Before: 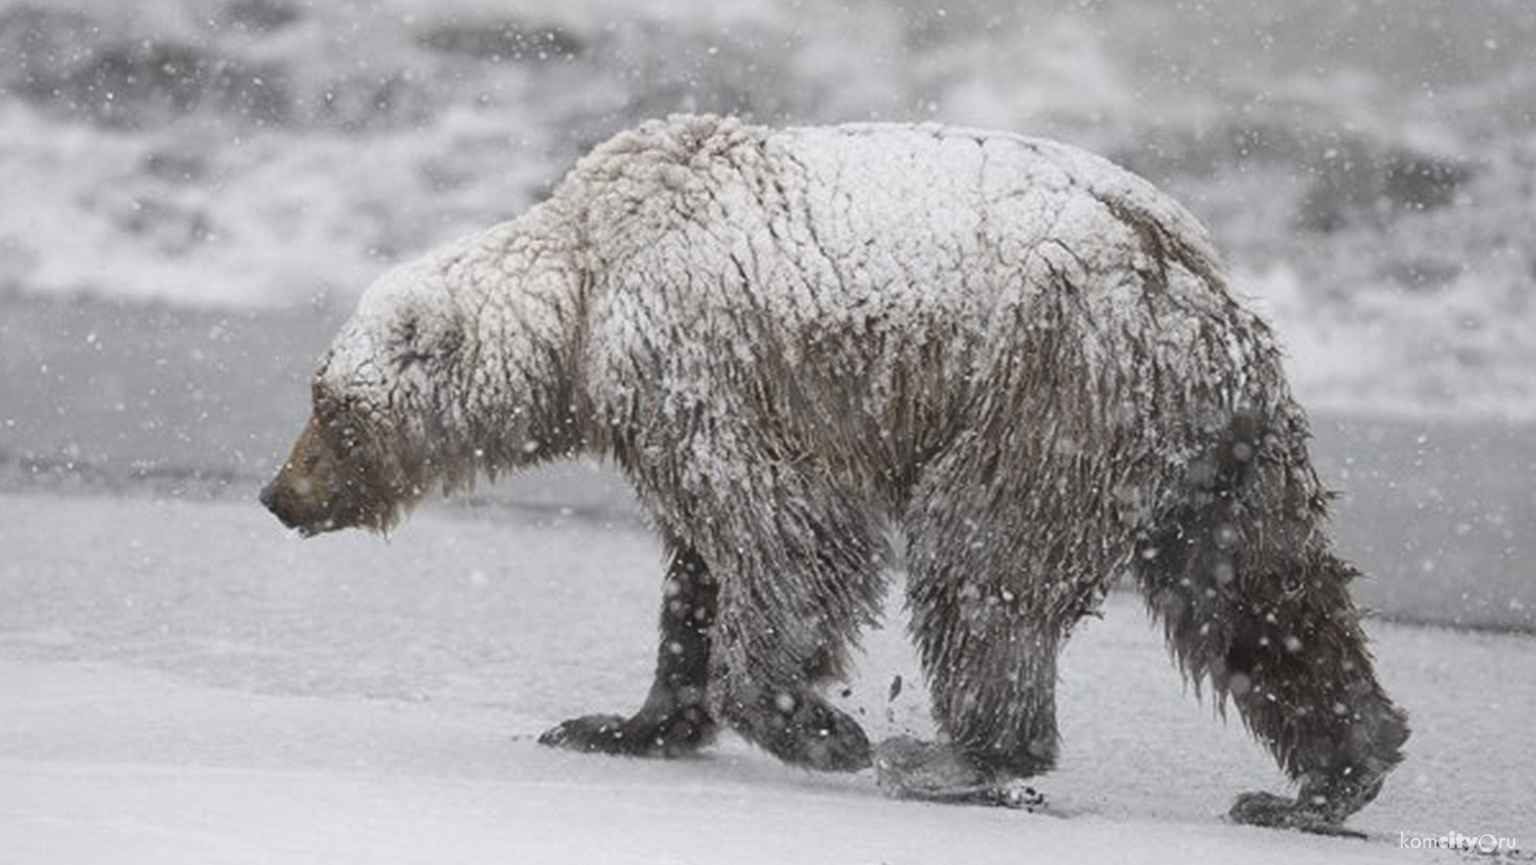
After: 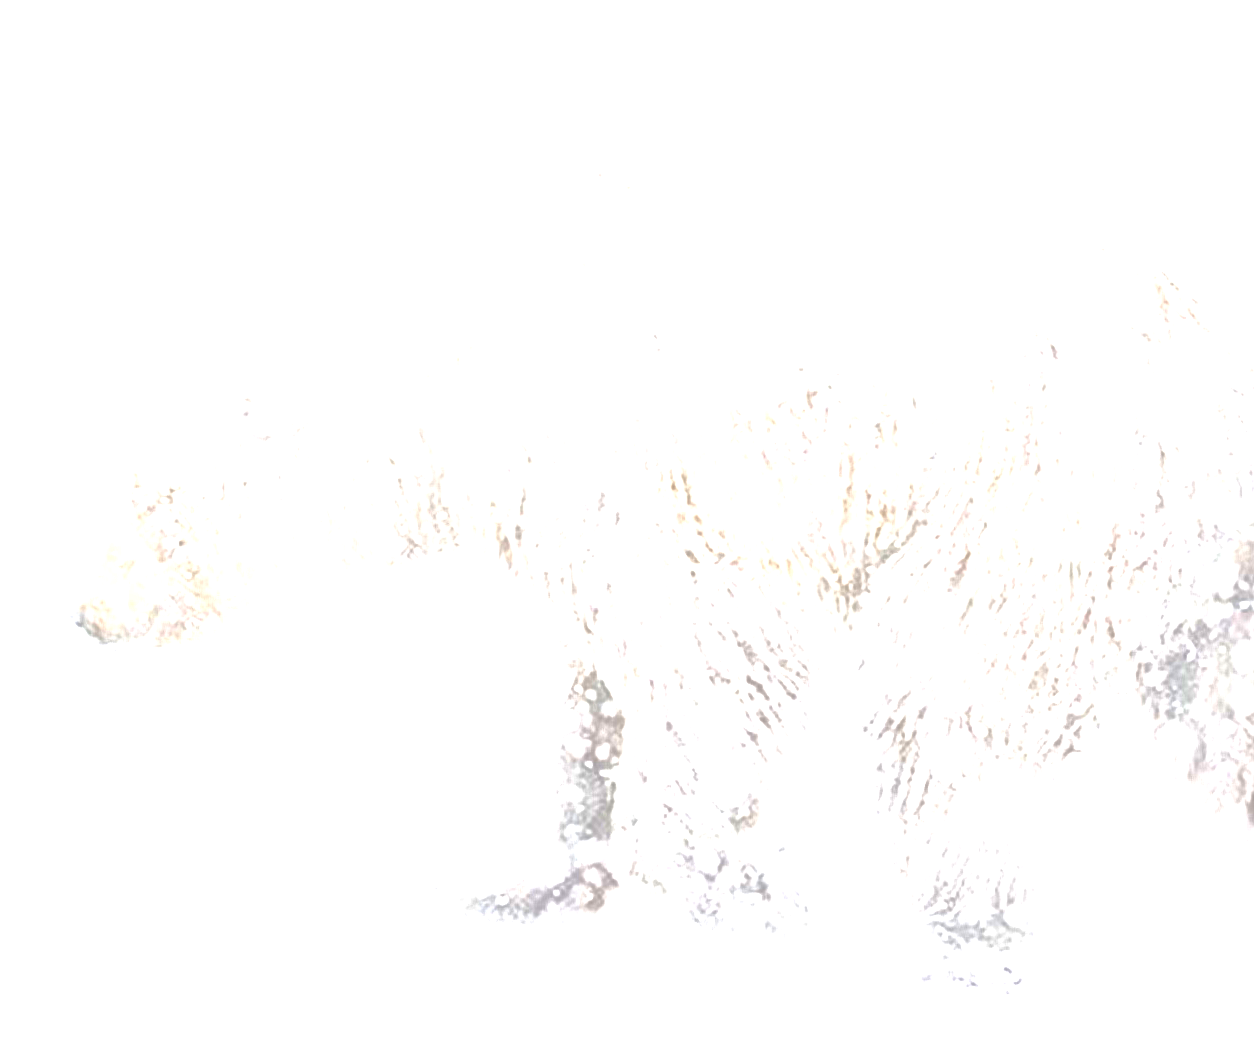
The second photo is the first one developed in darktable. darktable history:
local contrast: mode bilateral grid, contrast 19, coarseness 51, detail 120%, midtone range 0.2
crop and rotate: left 13.581%, right 19.773%
levels: levels [0, 0.352, 0.703]
exposure: black level correction 0, exposure 1.889 EV, compensate exposure bias true, compensate highlight preservation false
contrast brightness saturation: contrast 0.142, brightness 0.229
tone equalizer: edges refinement/feathering 500, mask exposure compensation -1.57 EV, preserve details guided filter
tone curve: curves: ch0 [(0, 0) (0.003, 0.449) (0.011, 0.449) (0.025, 0.449) (0.044, 0.45) (0.069, 0.453) (0.1, 0.453) (0.136, 0.455) (0.177, 0.458) (0.224, 0.462) (0.277, 0.47) (0.335, 0.491) (0.399, 0.522) (0.468, 0.561) (0.543, 0.619) (0.623, 0.69) (0.709, 0.756) (0.801, 0.802) (0.898, 0.825) (1, 1)], color space Lab, independent channels
